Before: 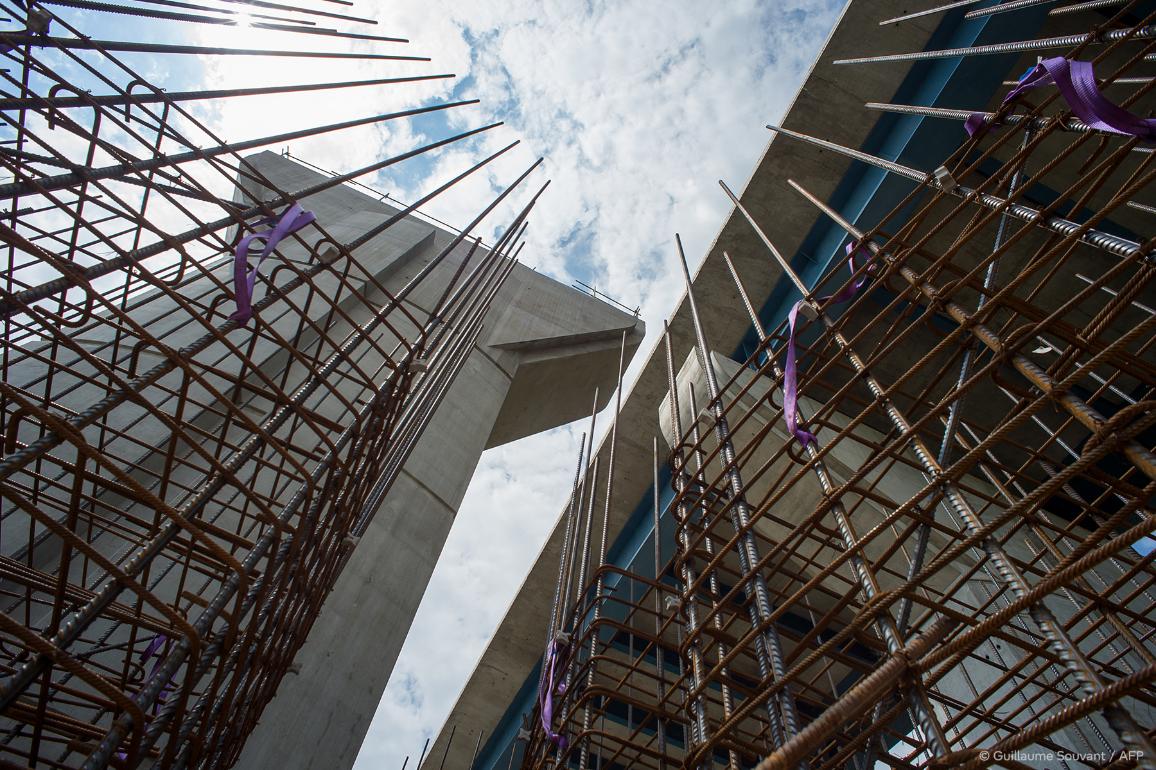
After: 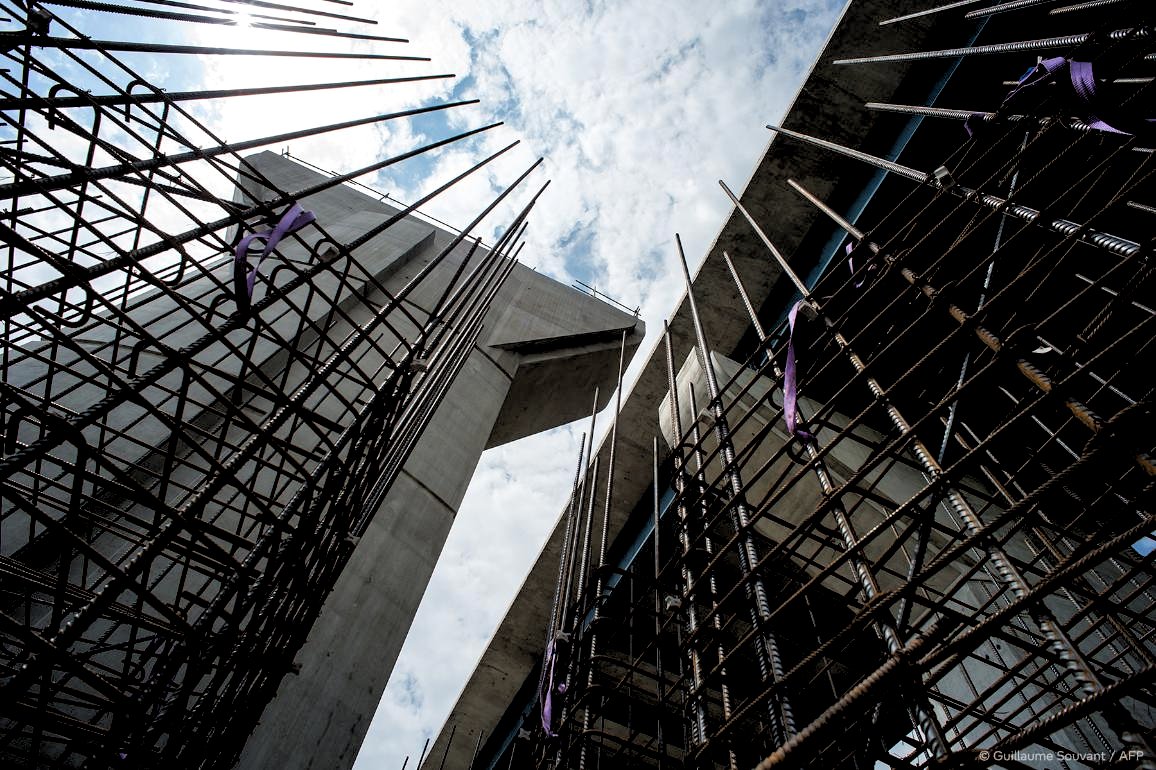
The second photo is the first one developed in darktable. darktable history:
white balance: emerald 1
rgb levels: levels [[0.034, 0.472, 0.904], [0, 0.5, 1], [0, 0.5, 1]]
